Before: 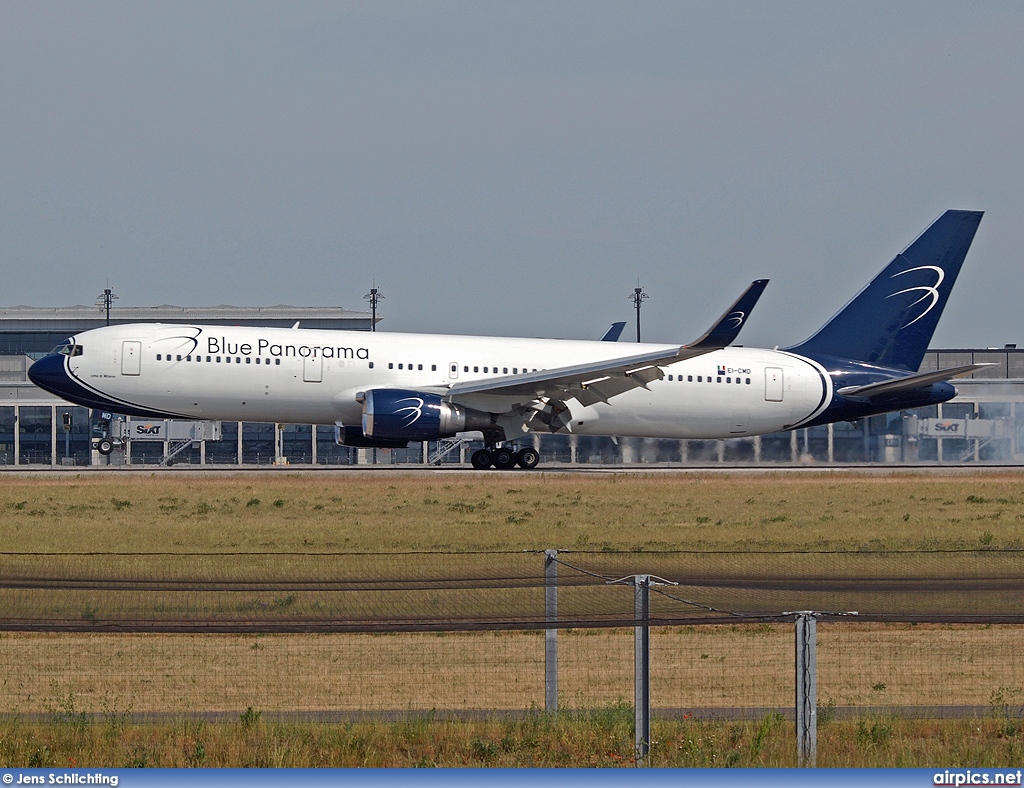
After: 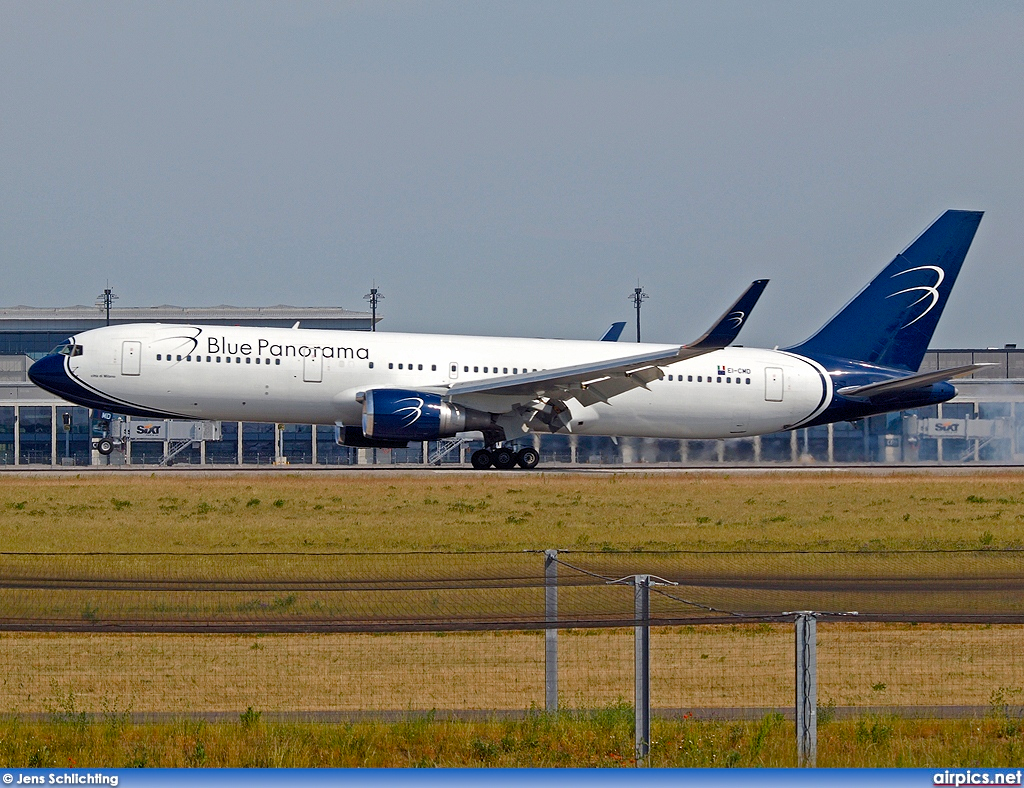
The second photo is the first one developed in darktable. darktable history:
shadows and highlights: shadows 0, highlights 40
color balance rgb: perceptual saturation grading › global saturation 35%, perceptual saturation grading › highlights -30%, perceptual saturation grading › shadows 35%, perceptual brilliance grading › global brilliance 3%, perceptual brilliance grading › highlights -3%, perceptual brilliance grading › shadows 3%
exposure: black level correction 0.001, compensate highlight preservation false
tone equalizer: on, module defaults
